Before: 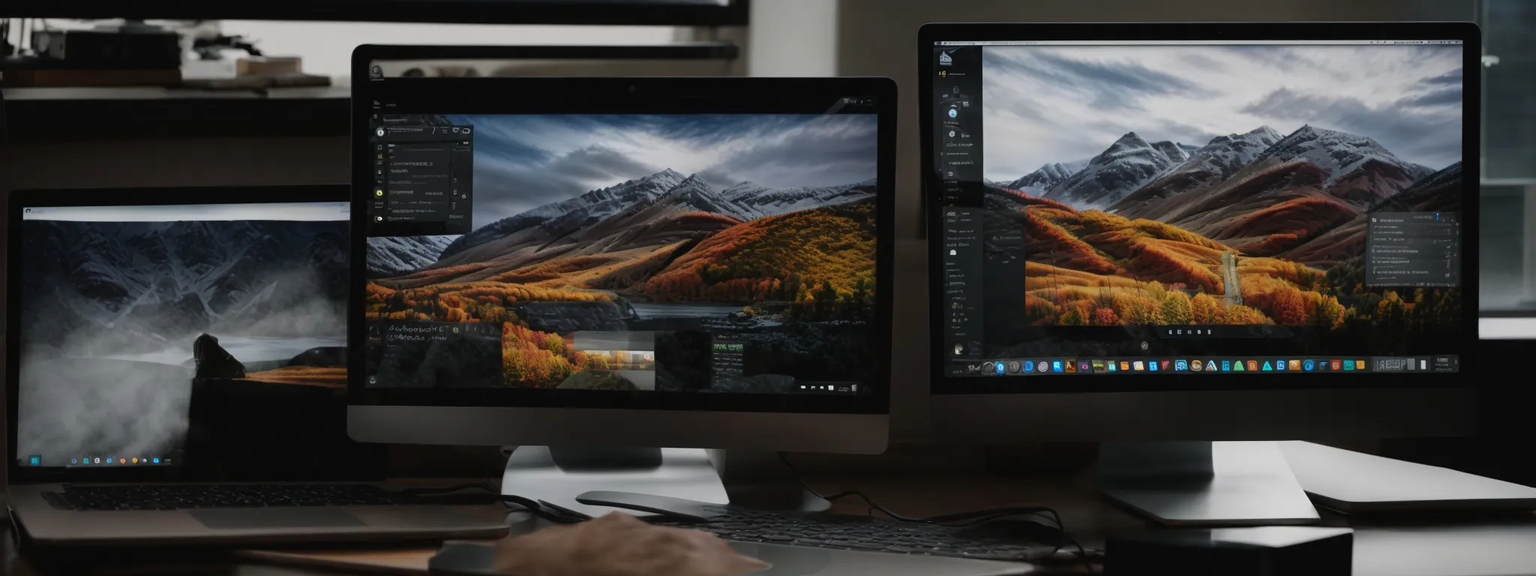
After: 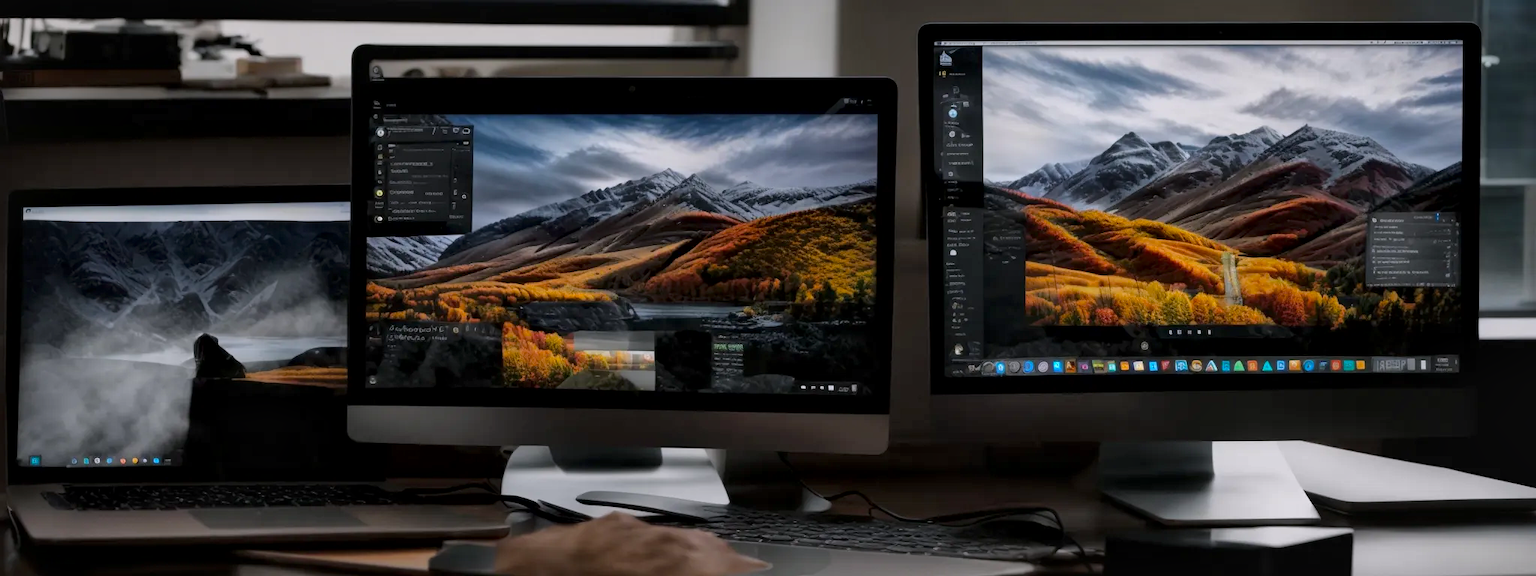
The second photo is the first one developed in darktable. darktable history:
white balance: red 1.009, blue 1.027
color balance: output saturation 120%
local contrast: mode bilateral grid, contrast 20, coarseness 50, detail 171%, midtone range 0.2
